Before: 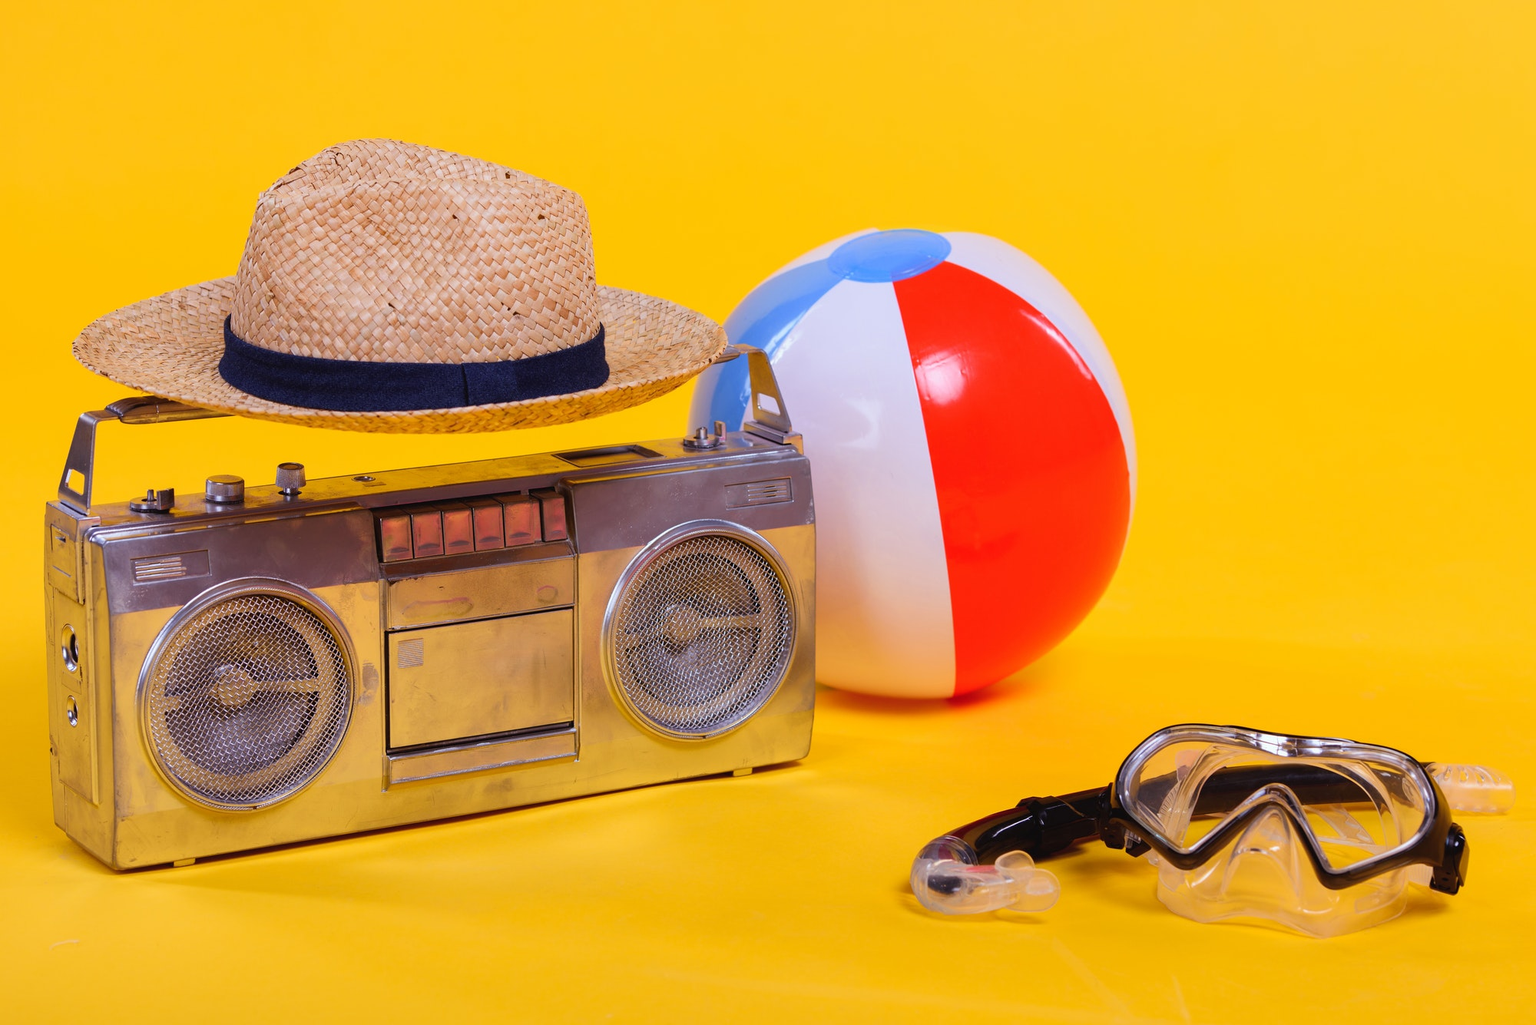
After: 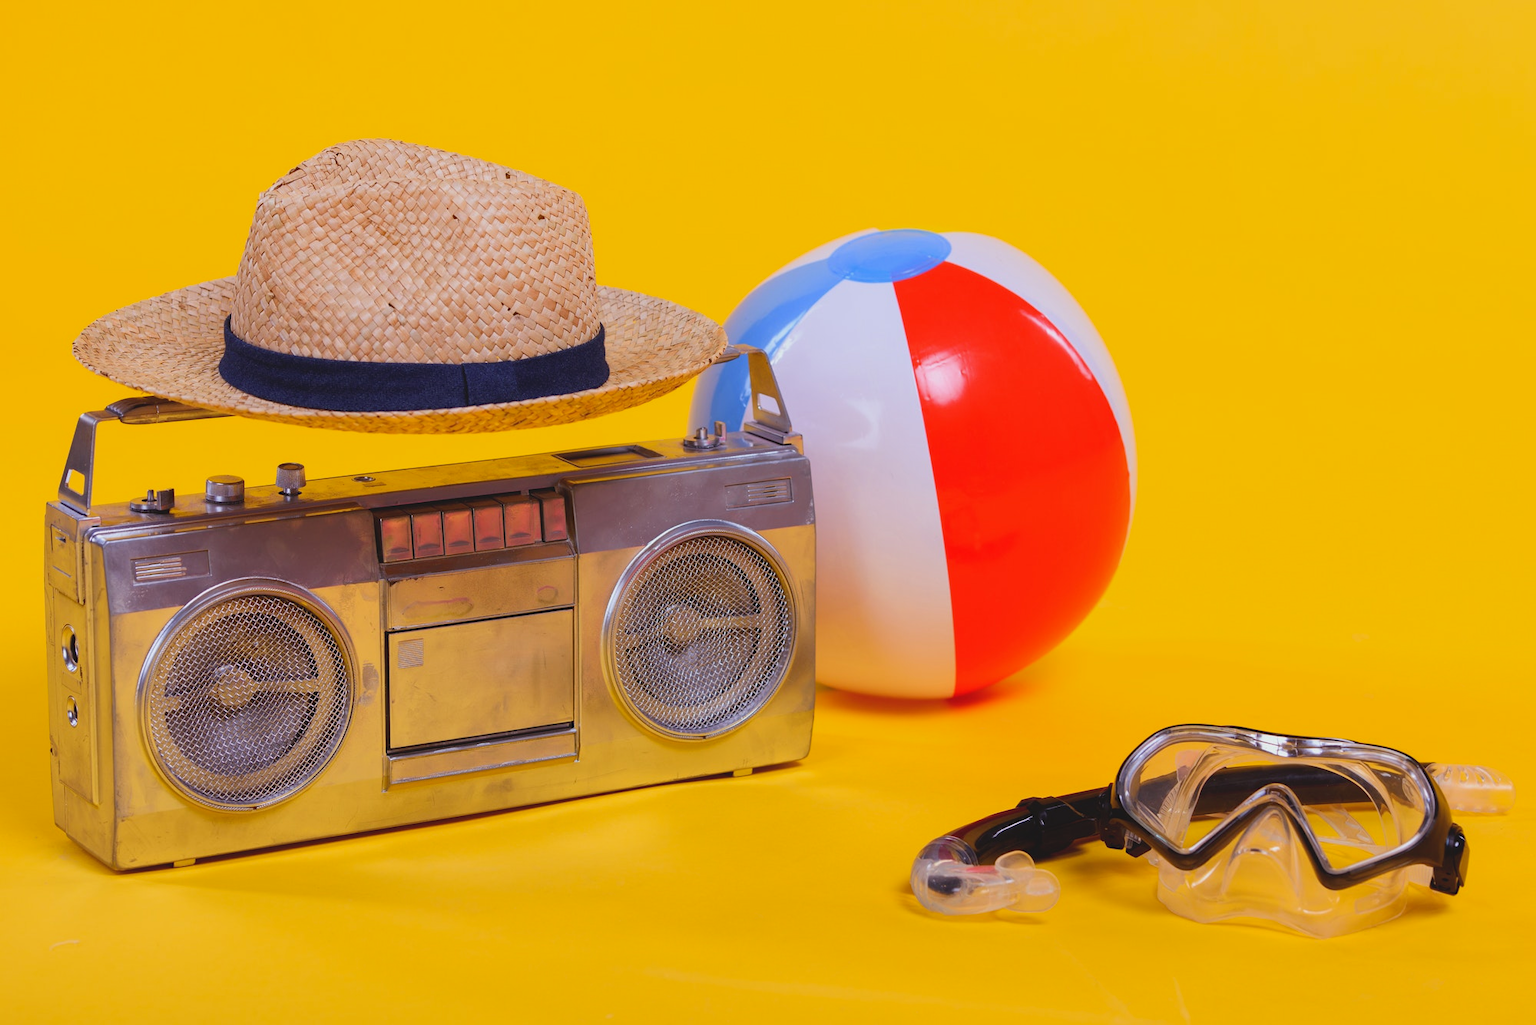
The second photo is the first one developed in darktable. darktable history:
contrast brightness saturation: contrast -0.116
